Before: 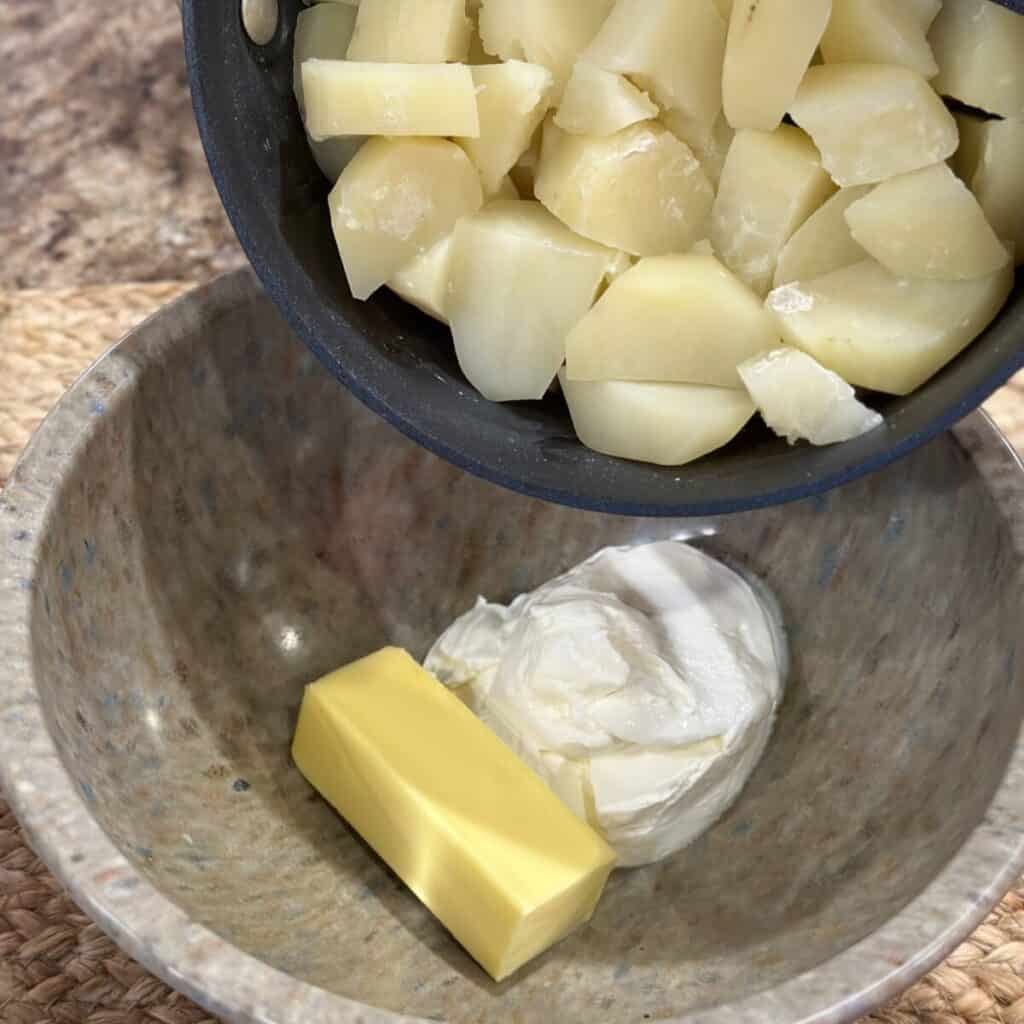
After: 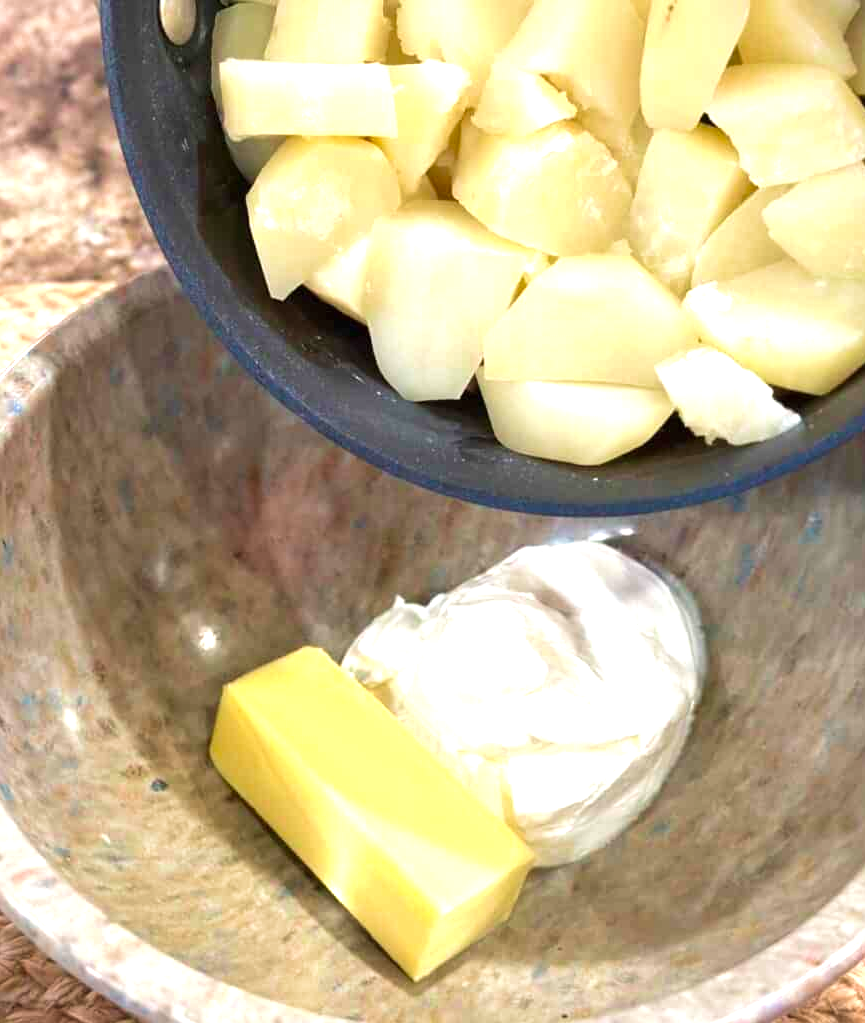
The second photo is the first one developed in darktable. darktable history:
exposure: black level correction 0, exposure 1 EV, compensate highlight preservation false
contrast equalizer: octaves 7, y [[0.5 ×6], [0.5 ×6], [0.975, 0.964, 0.925, 0.865, 0.793, 0.721], [0 ×6], [0 ×6]]
crop: left 8.043%, right 7.433%
velvia: on, module defaults
